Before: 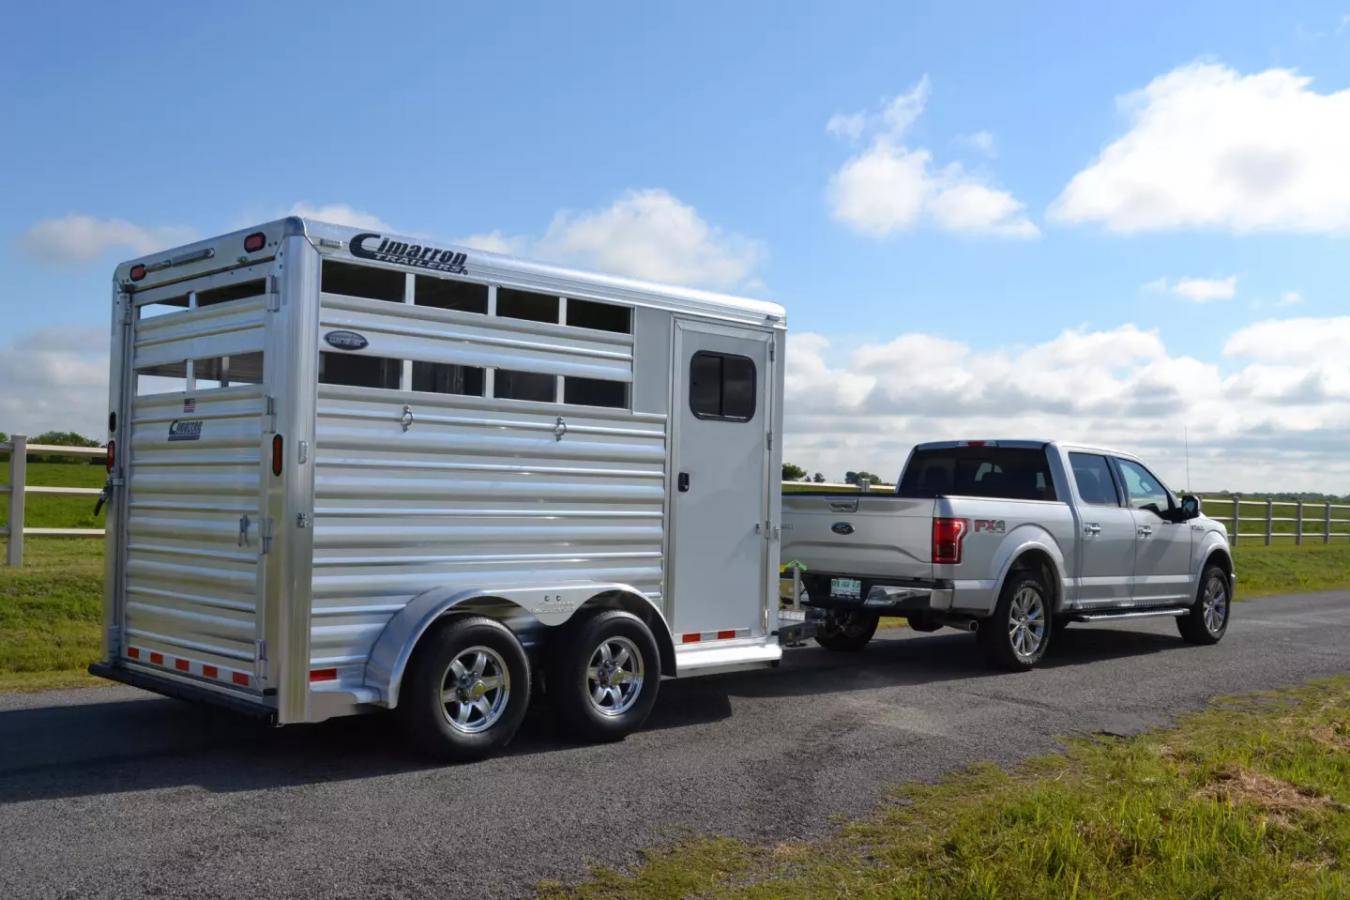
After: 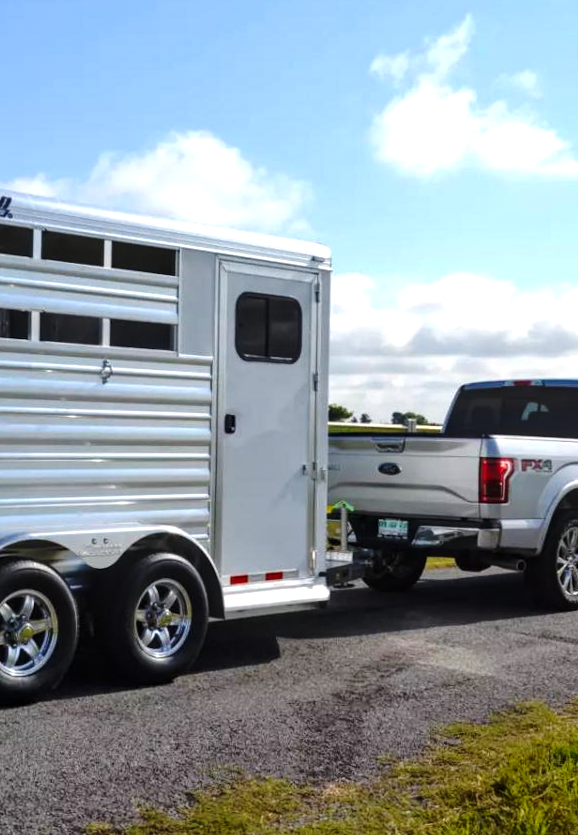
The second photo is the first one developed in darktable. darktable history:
base curve: curves: ch0 [(0, 0) (0.073, 0.04) (0.157, 0.139) (0.492, 0.492) (0.758, 0.758) (1, 1)], preserve colors none
local contrast: on, module defaults
rotate and perspective: rotation -0.45°, automatic cropping original format, crop left 0.008, crop right 0.992, crop top 0.012, crop bottom 0.988
exposure: black level correction 0, exposure 0.5 EV, compensate highlight preservation false
crop: left 33.452%, top 6.025%, right 23.155%
